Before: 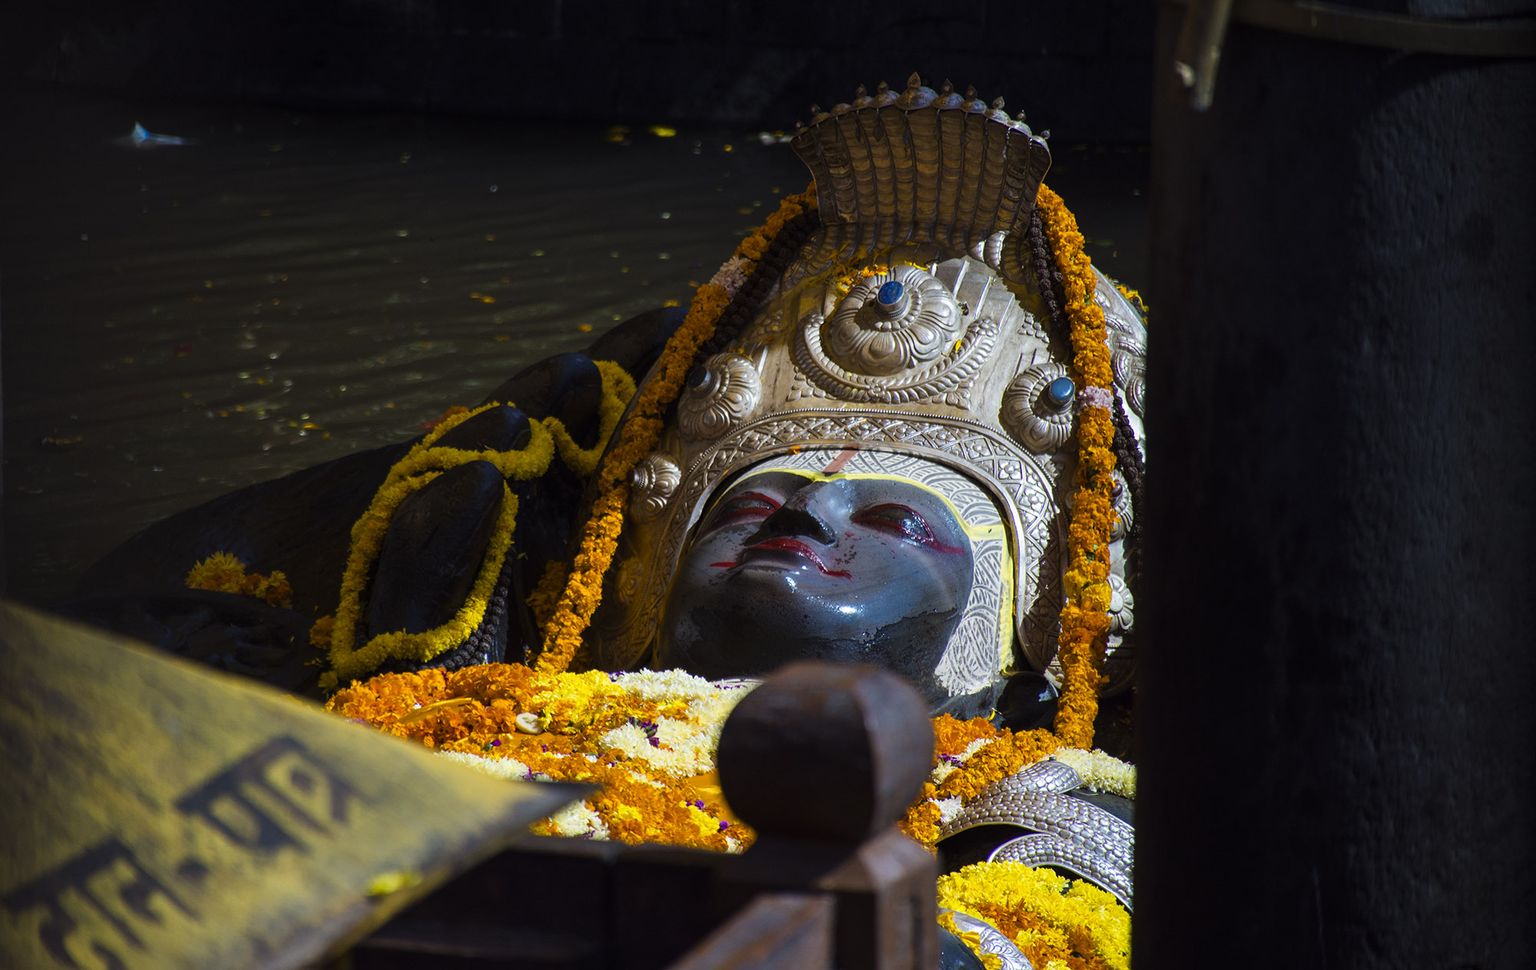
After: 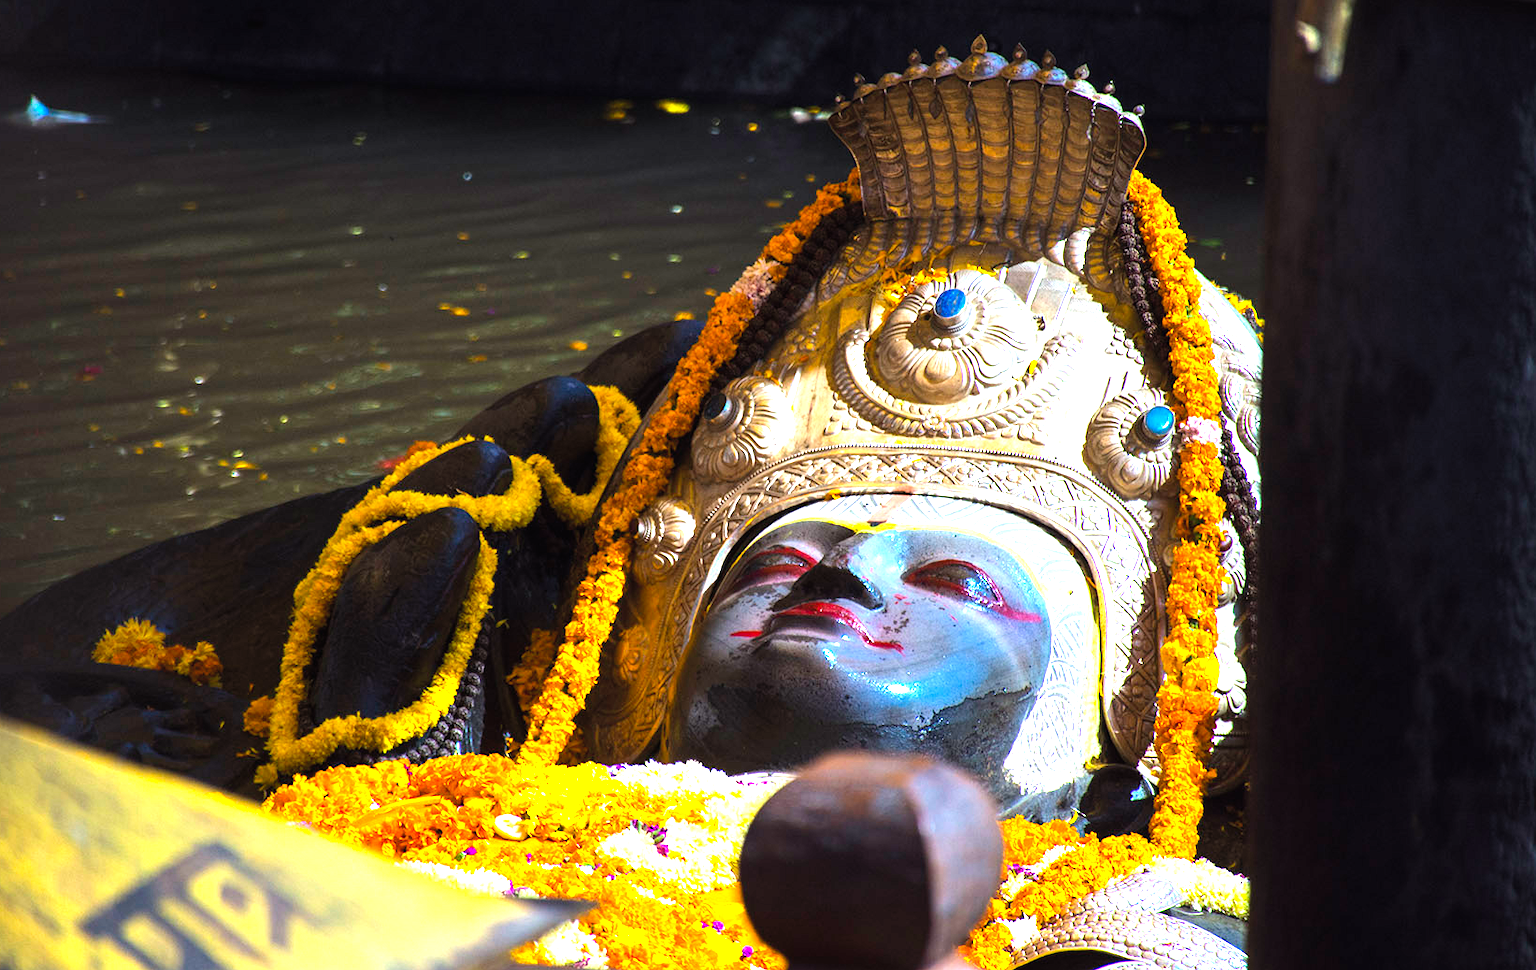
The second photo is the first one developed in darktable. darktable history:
tone equalizer: -8 EV -0.417 EV, -7 EV -0.389 EV, -6 EV -0.333 EV, -5 EV -0.222 EV, -3 EV 0.222 EV, -2 EV 0.333 EV, -1 EV 0.389 EV, +0 EV 0.417 EV, edges refinement/feathering 500, mask exposure compensation -1.57 EV, preserve details no
crop and rotate: left 7.196%, top 4.574%, right 10.605%, bottom 13.178%
exposure: black level correction 0, exposure 1.675 EV, compensate exposure bias true, compensate highlight preservation false
contrast brightness saturation: brightness 0.09, saturation 0.19
